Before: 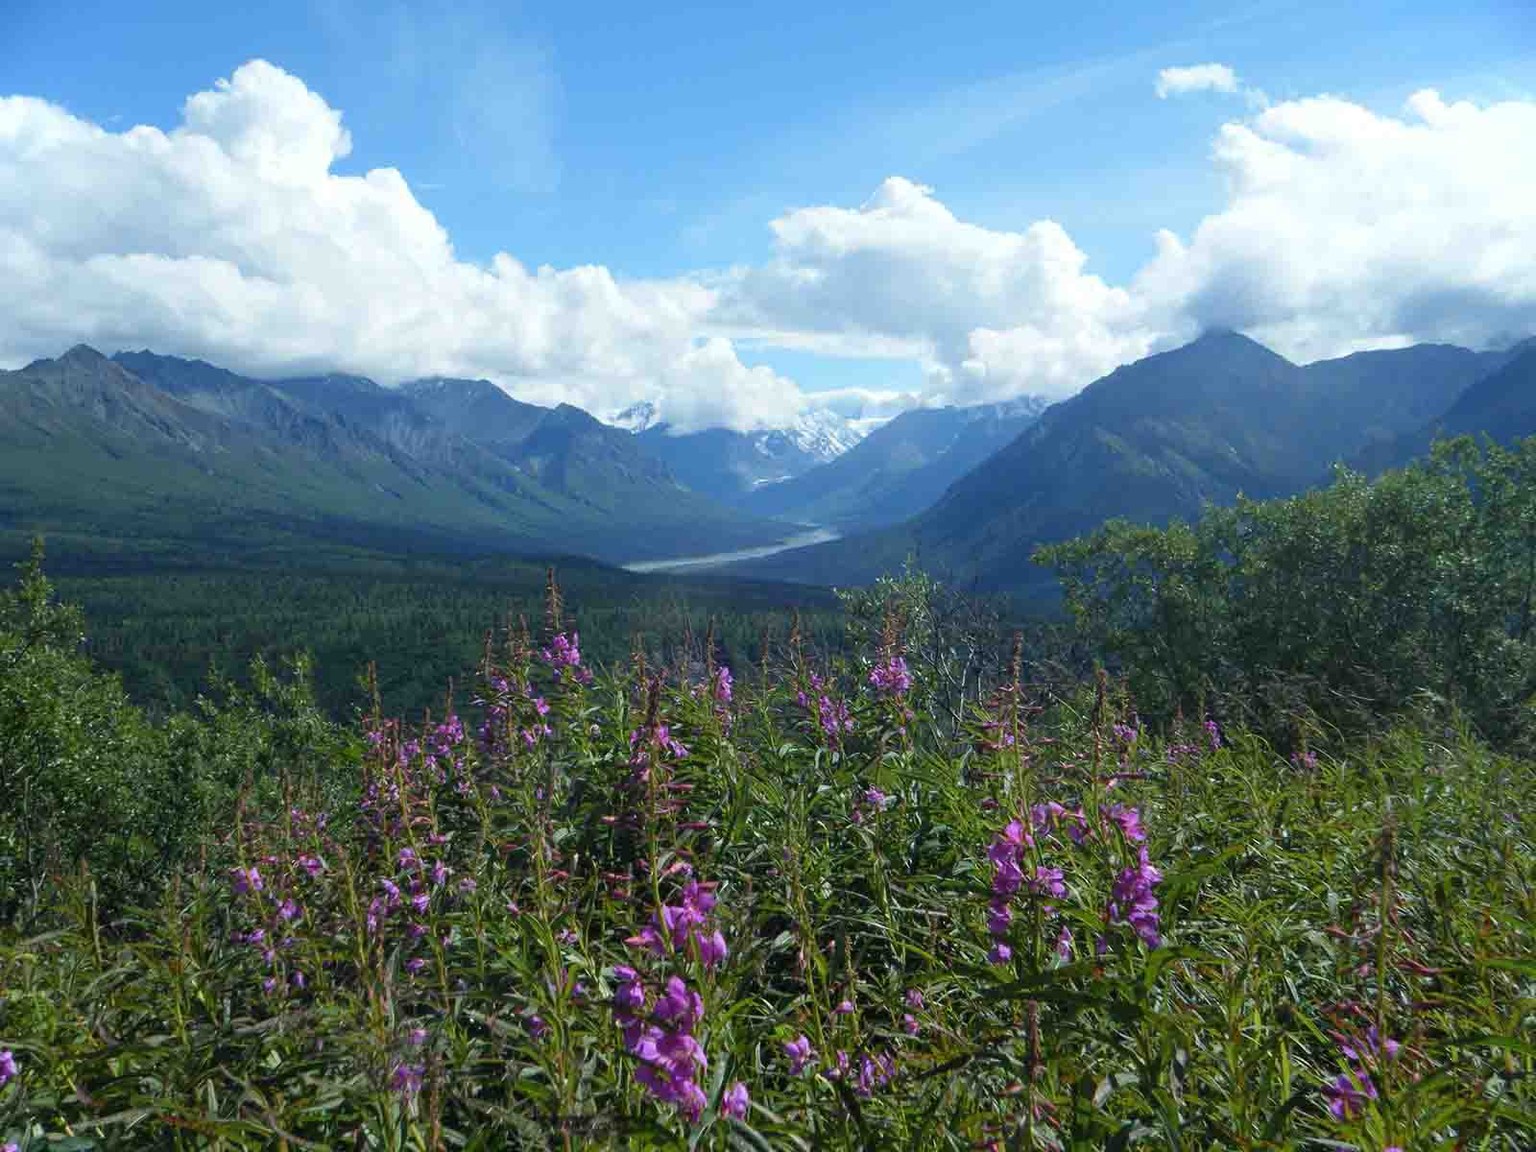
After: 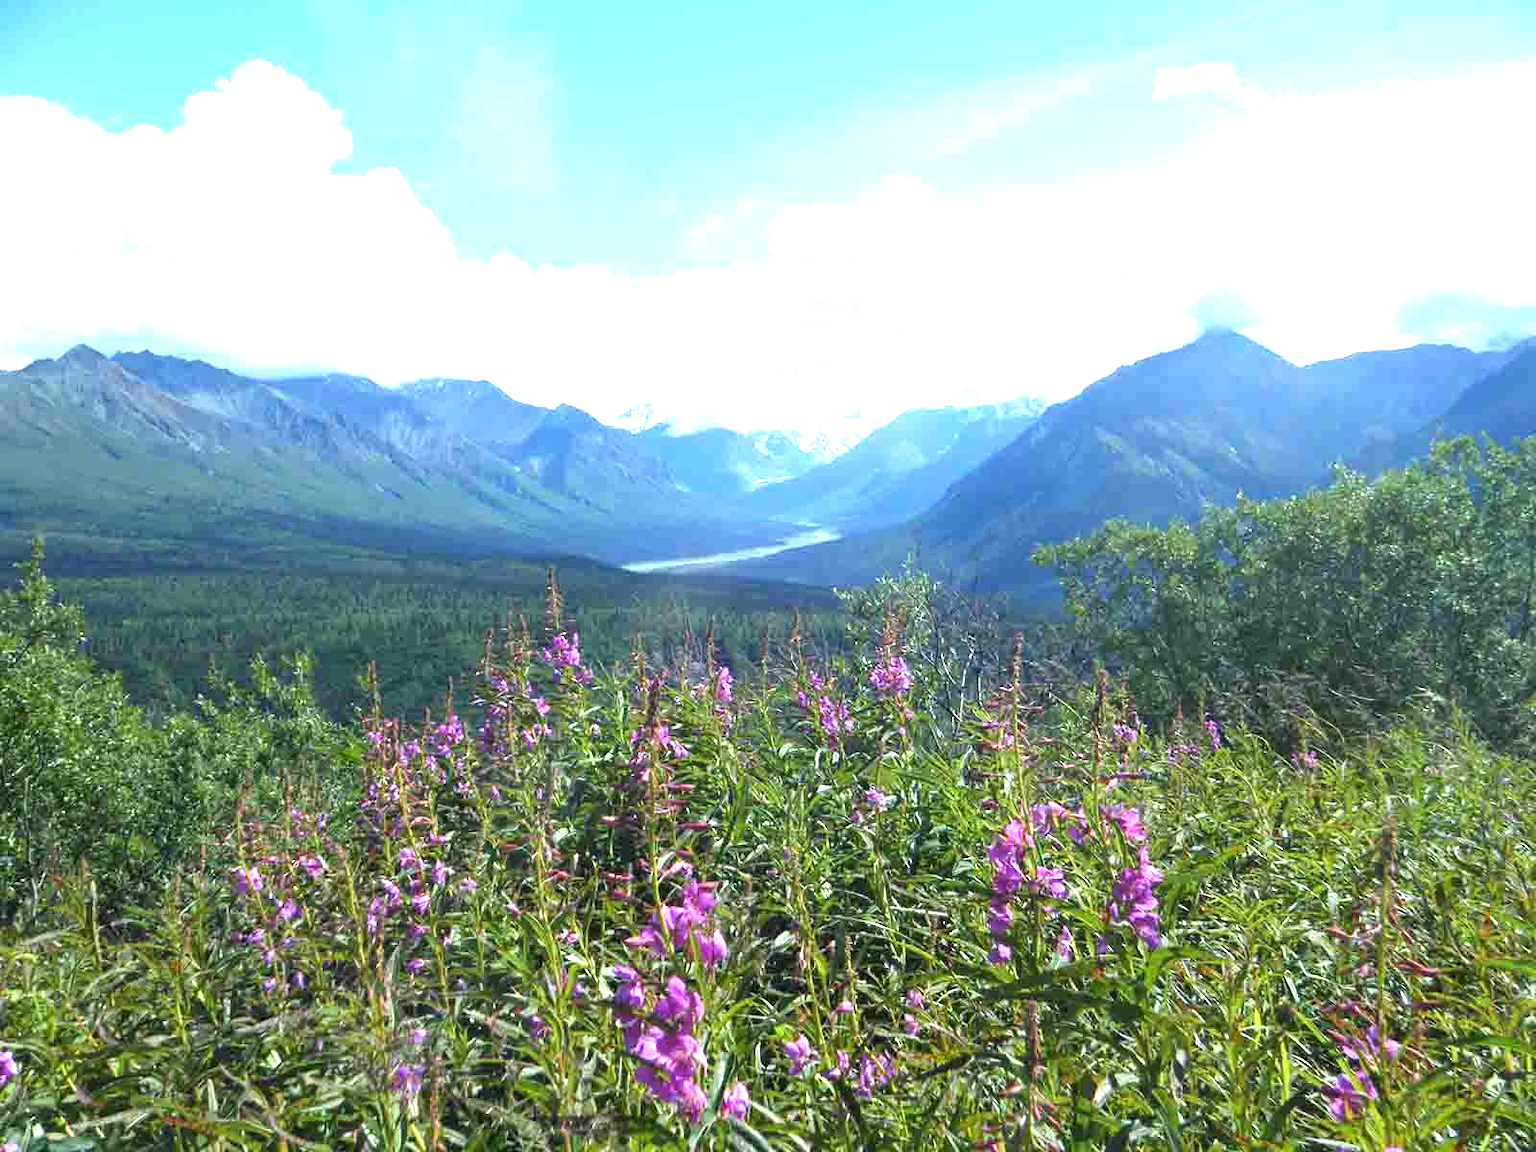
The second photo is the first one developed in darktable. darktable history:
exposure: black level correction 0, exposure 1.522 EV, compensate highlight preservation false
